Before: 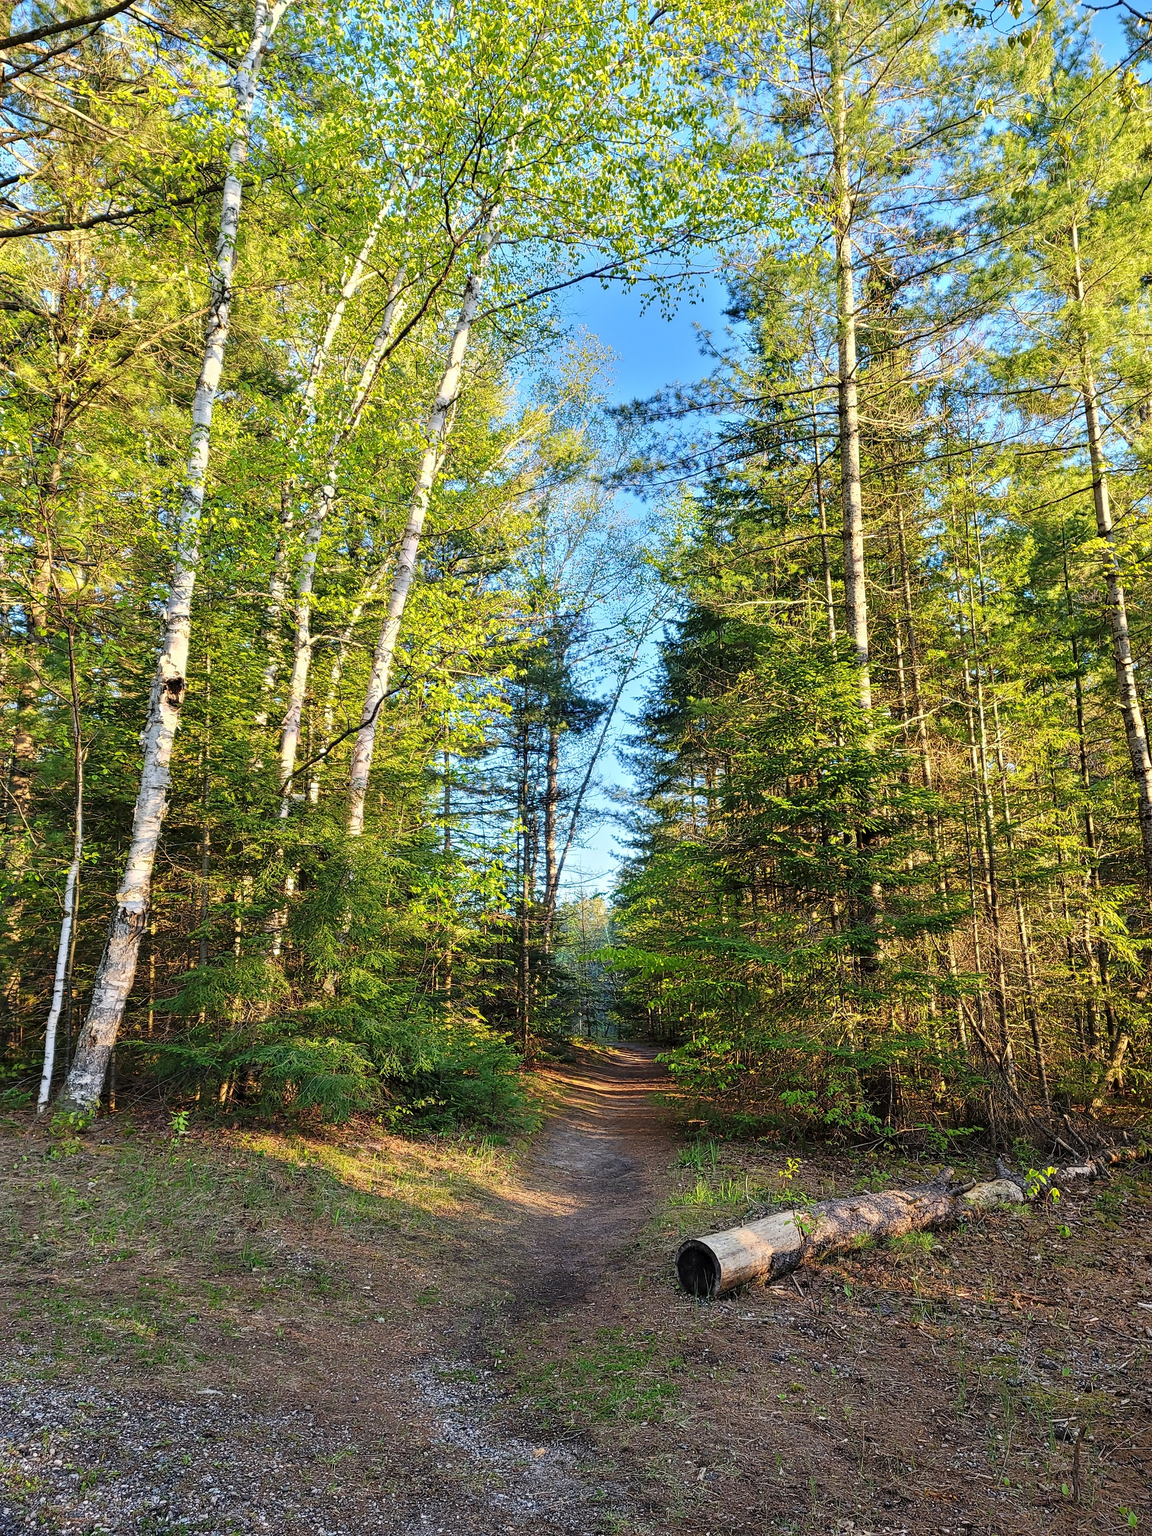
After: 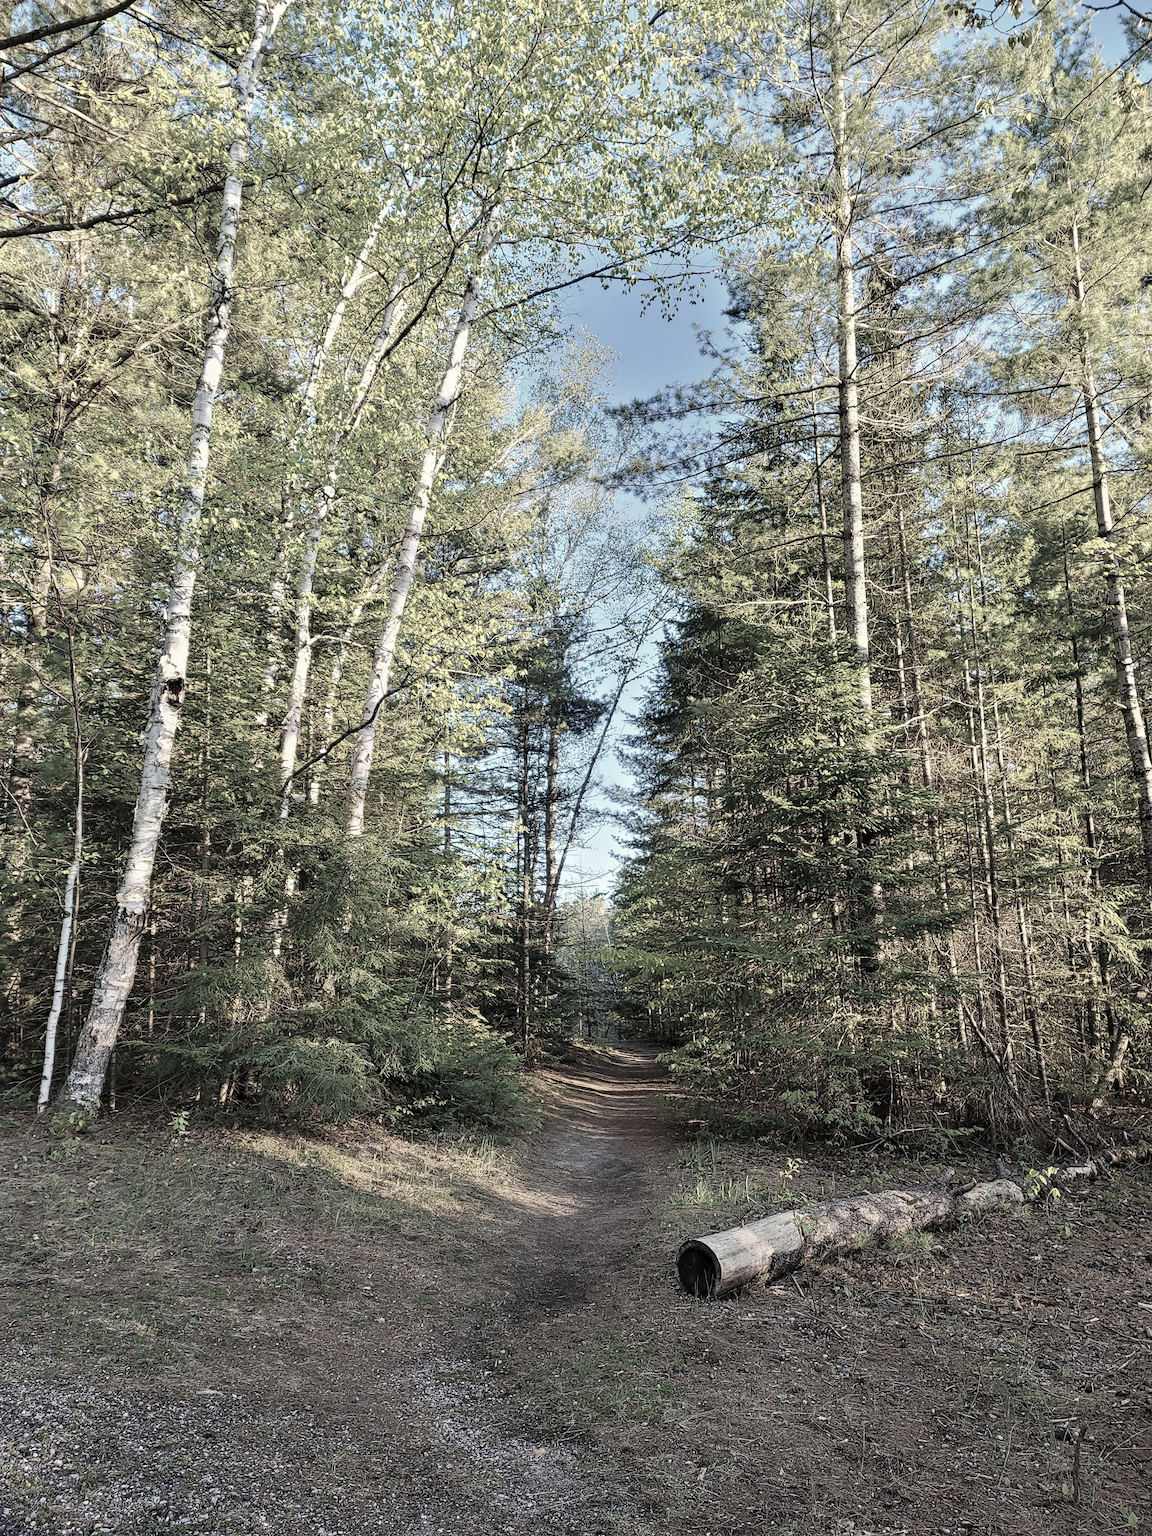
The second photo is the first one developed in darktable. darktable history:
color correction: saturation 0.3
color zones: curves: ch1 [(0.25, 0.5) (0.747, 0.71)]
